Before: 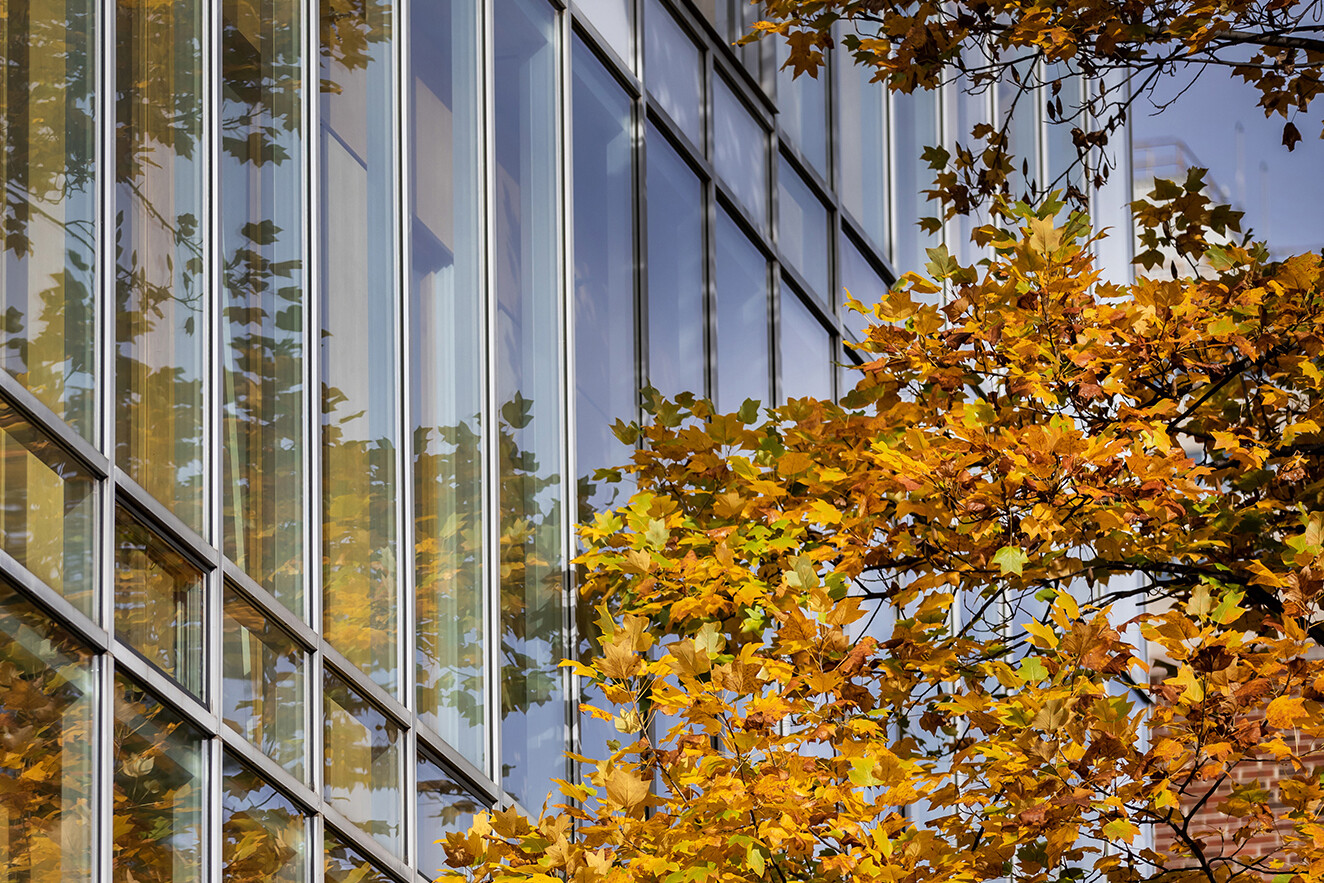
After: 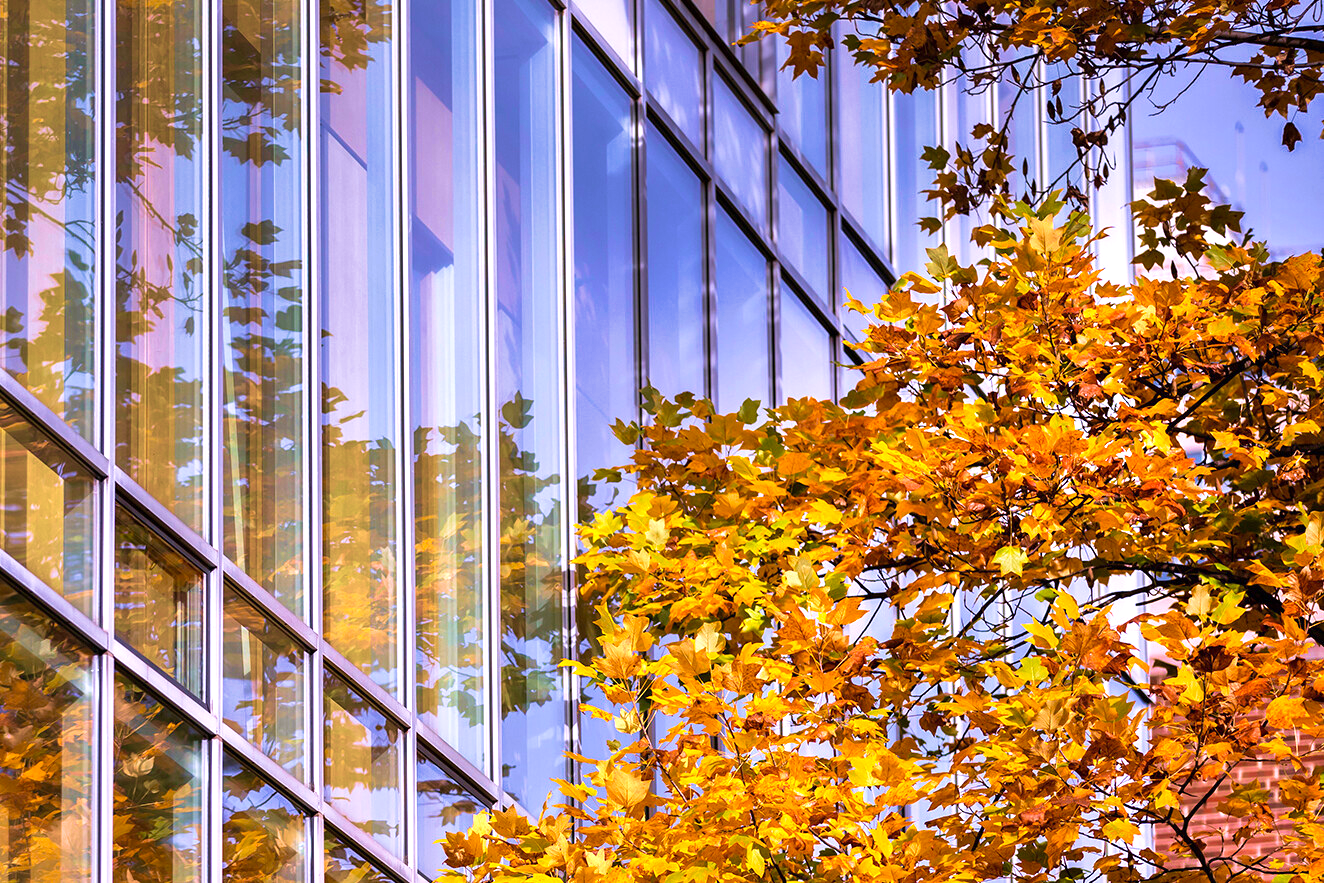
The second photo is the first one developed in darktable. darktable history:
white balance: red 1.042, blue 1.17
exposure: exposure 0.6 EV, compensate highlight preservation false
velvia: strength 75%
